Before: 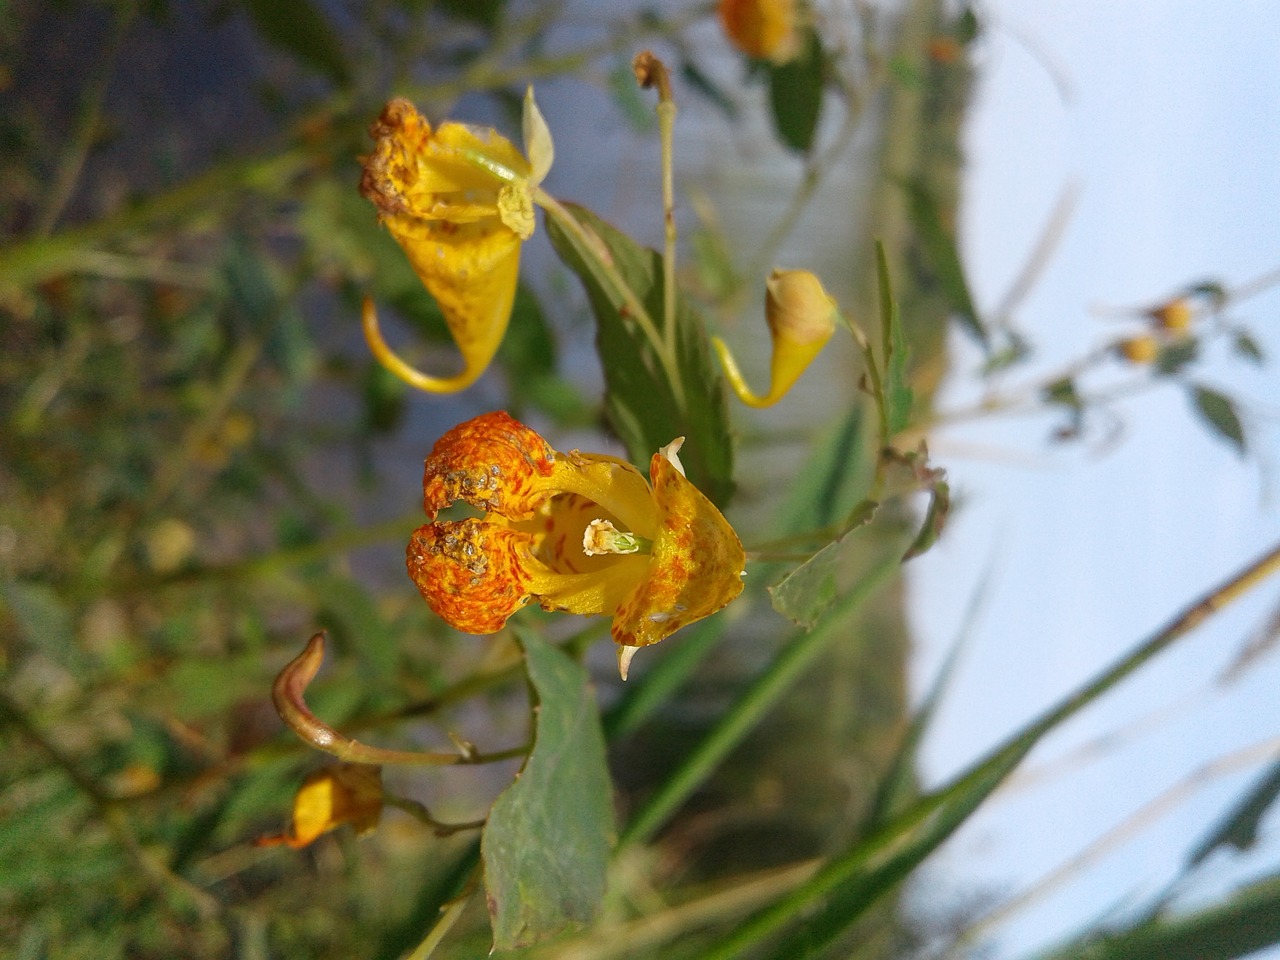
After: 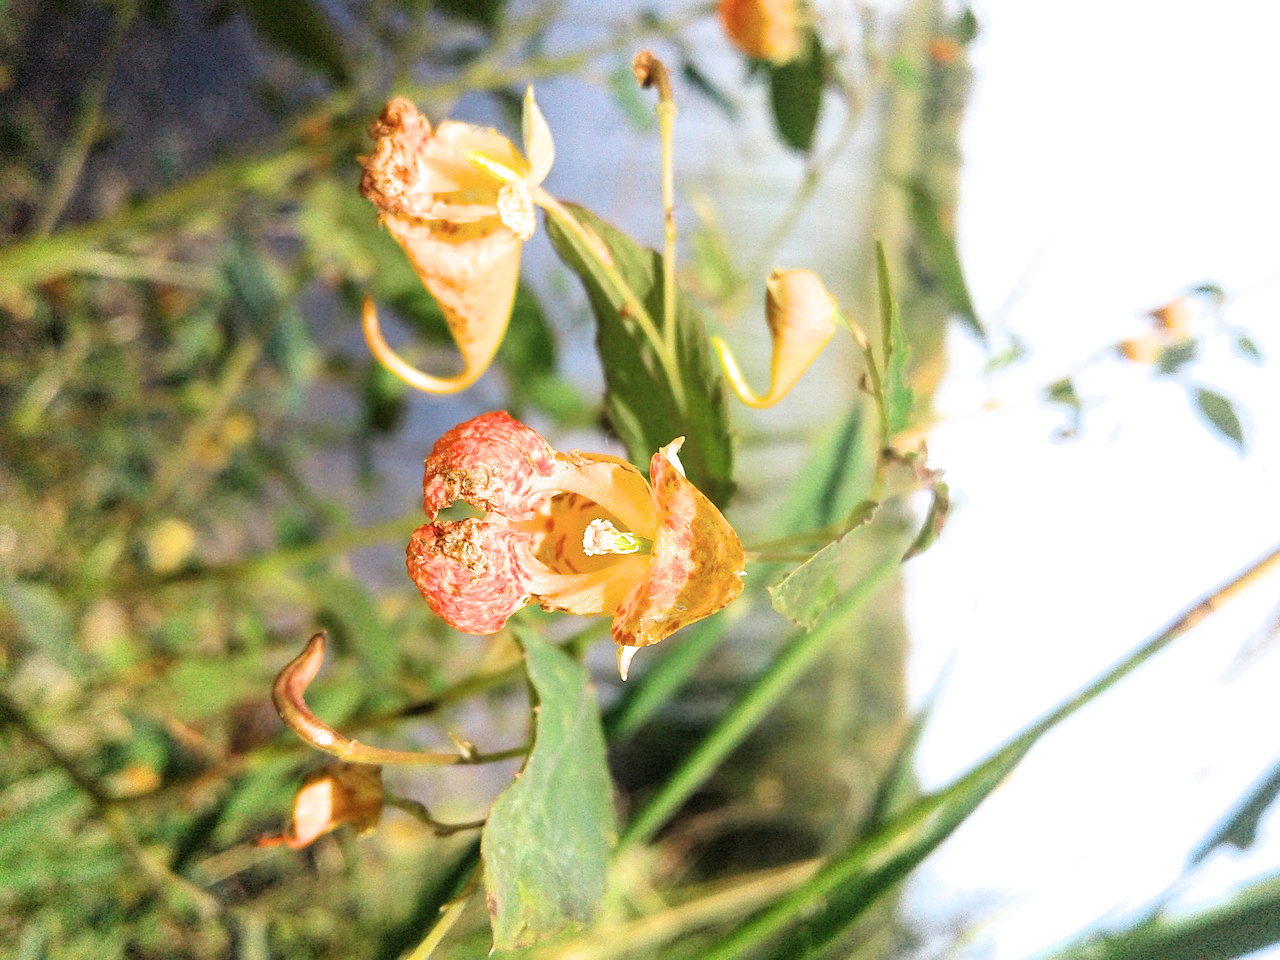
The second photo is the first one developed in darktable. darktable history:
exposure: black level correction -0.002, exposure 1.359 EV, compensate exposure bias true, compensate highlight preservation false
filmic rgb: black relative exposure -4.04 EV, white relative exposure 3 EV, hardness 3, contrast 1.405, iterations of high-quality reconstruction 10
